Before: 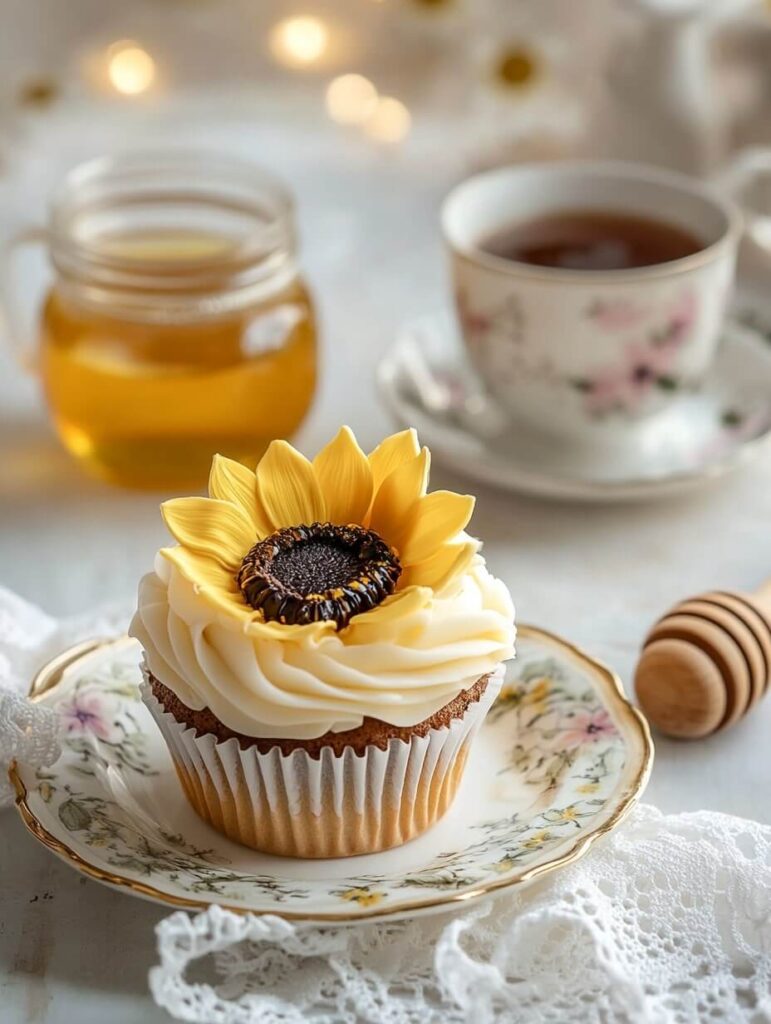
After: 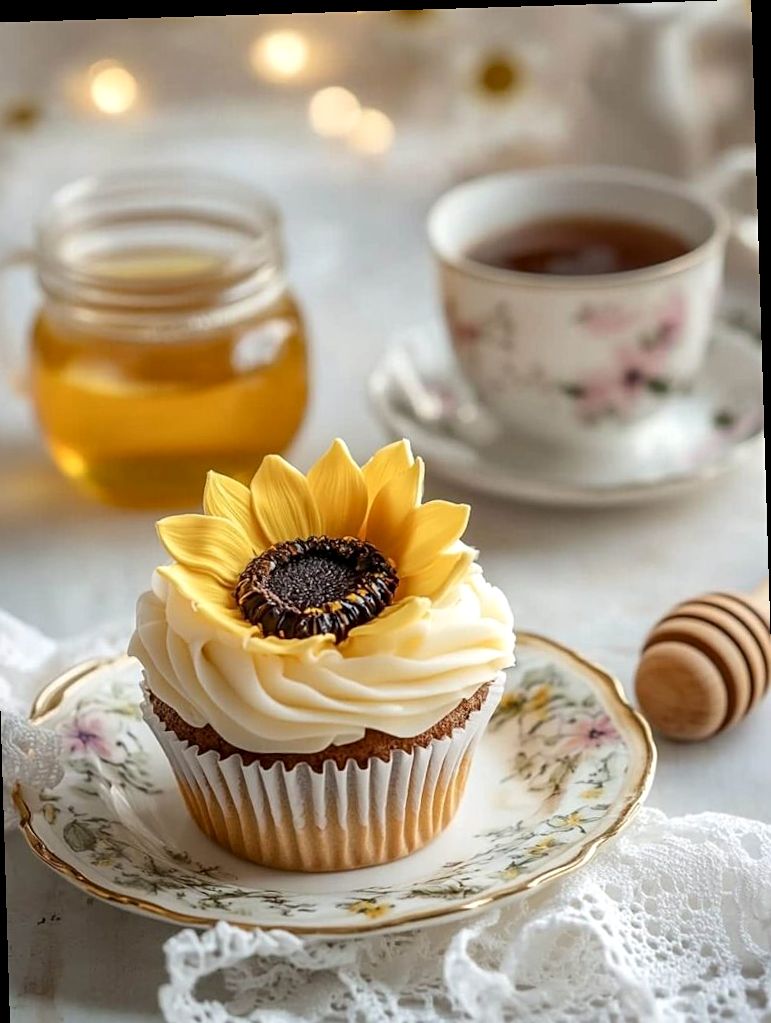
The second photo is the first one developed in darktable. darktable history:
rotate and perspective: rotation -1.75°, automatic cropping off
exposure: black level correction 0.001, compensate highlight preservation false
crop and rotate: left 2.536%, right 1.107%, bottom 2.246%
local contrast: mode bilateral grid, contrast 20, coarseness 50, detail 120%, midtone range 0.2
sharpen: amount 0.2
